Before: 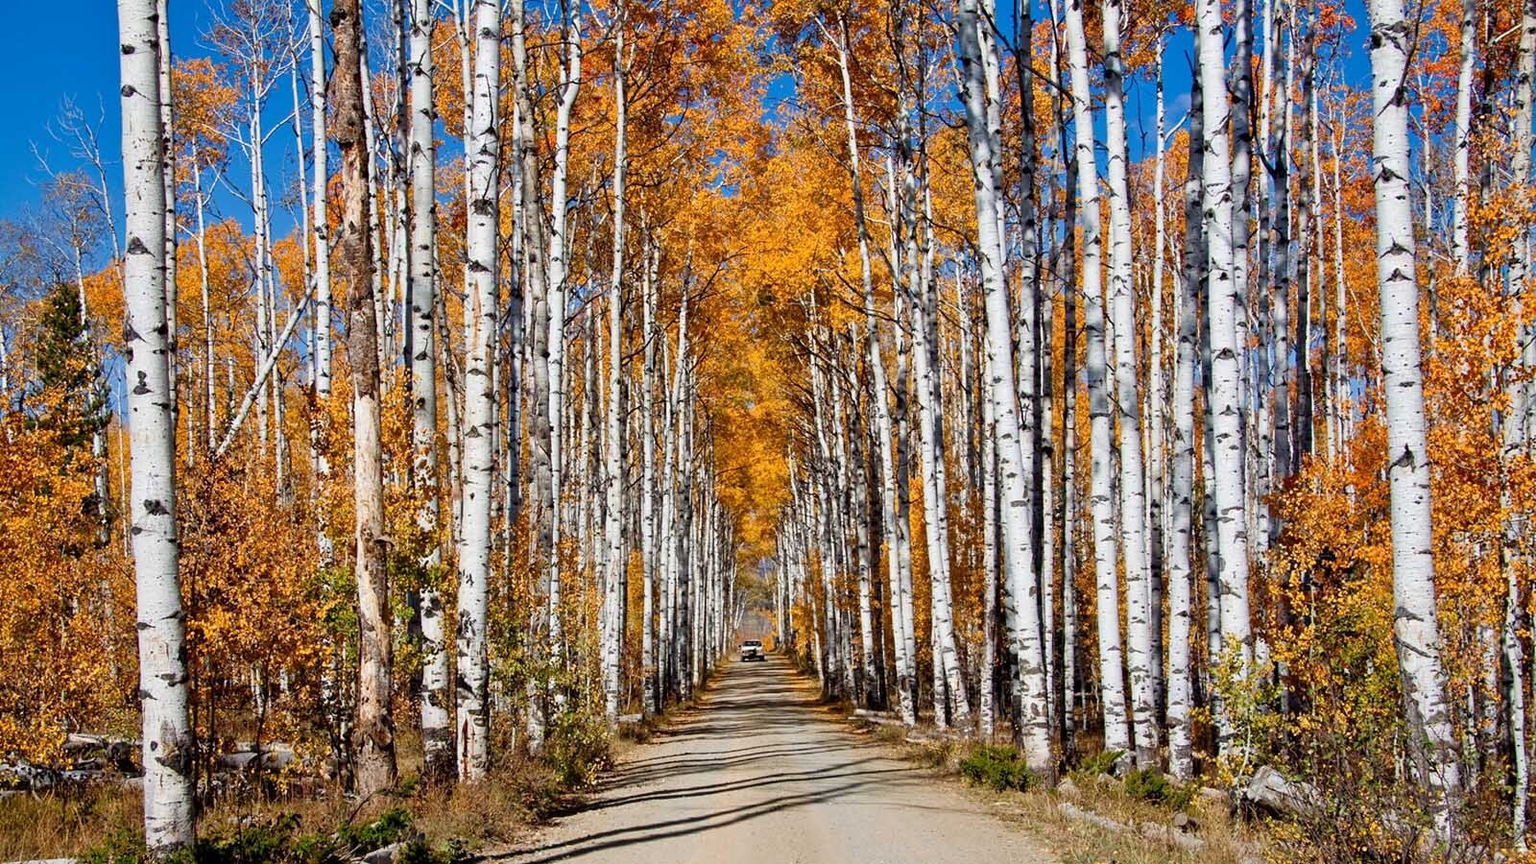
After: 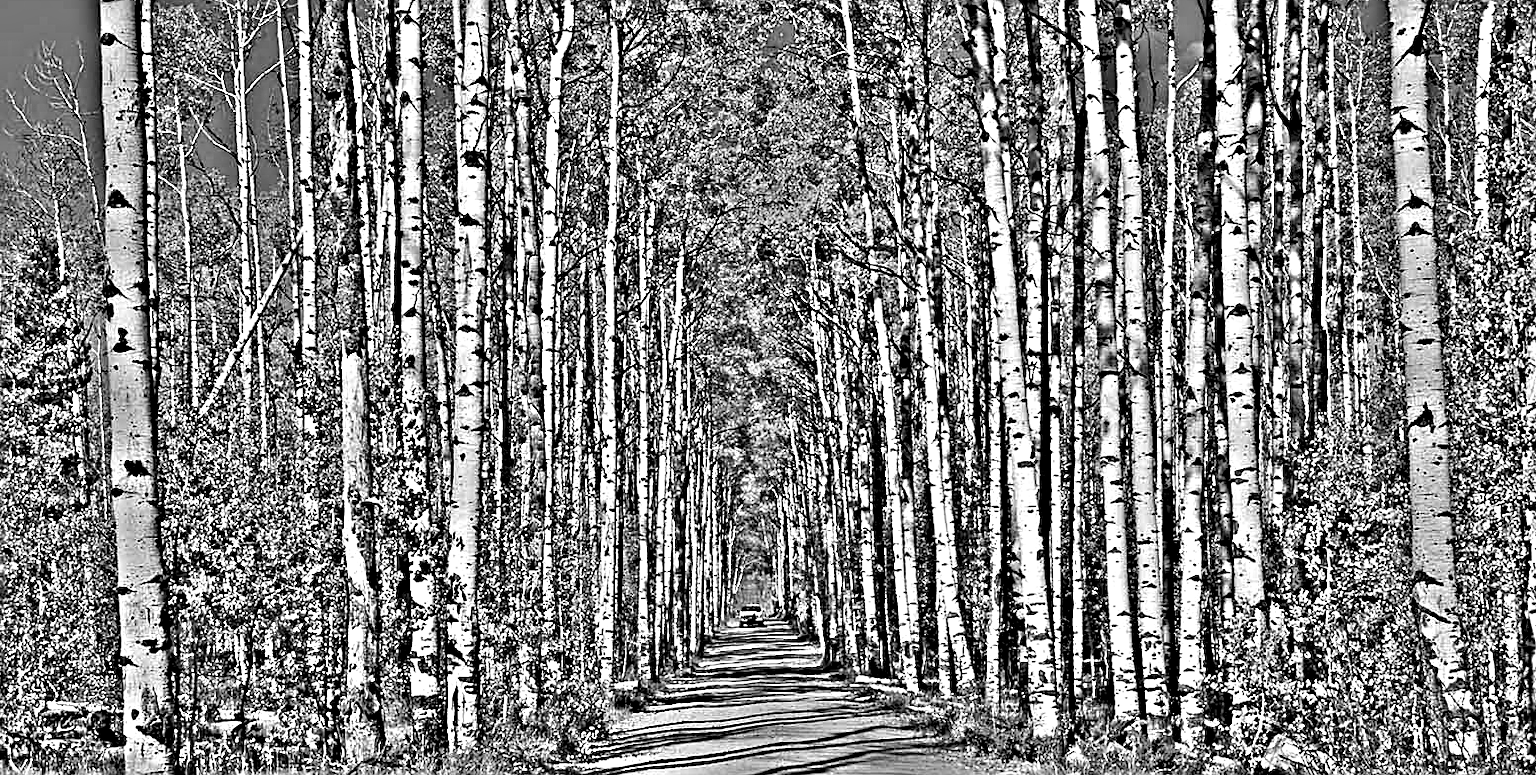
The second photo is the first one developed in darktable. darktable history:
exposure: black level correction 0.001, exposure 0.5 EV, compensate exposure bias true, compensate highlight preservation false
crop: left 1.507%, top 6.147%, right 1.379%, bottom 6.637%
highpass: sharpness 49.79%, contrast boost 49.79%
sharpen: on, module defaults
